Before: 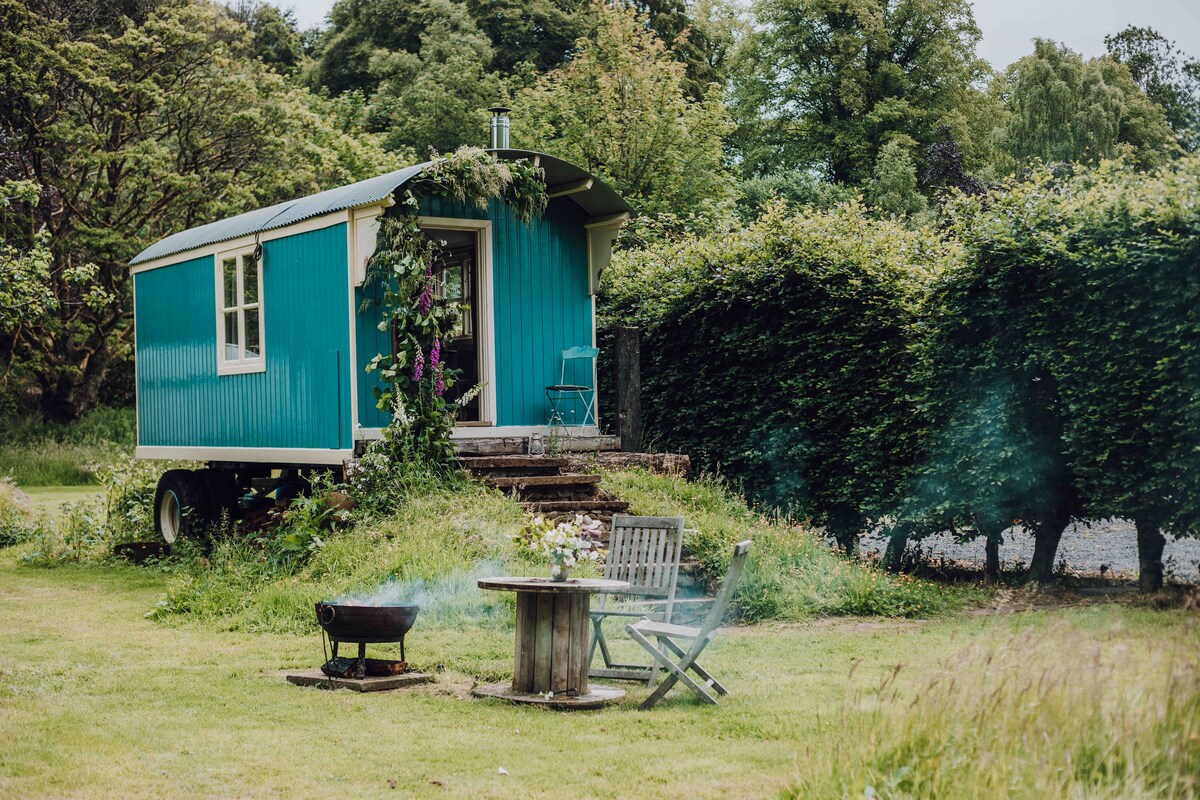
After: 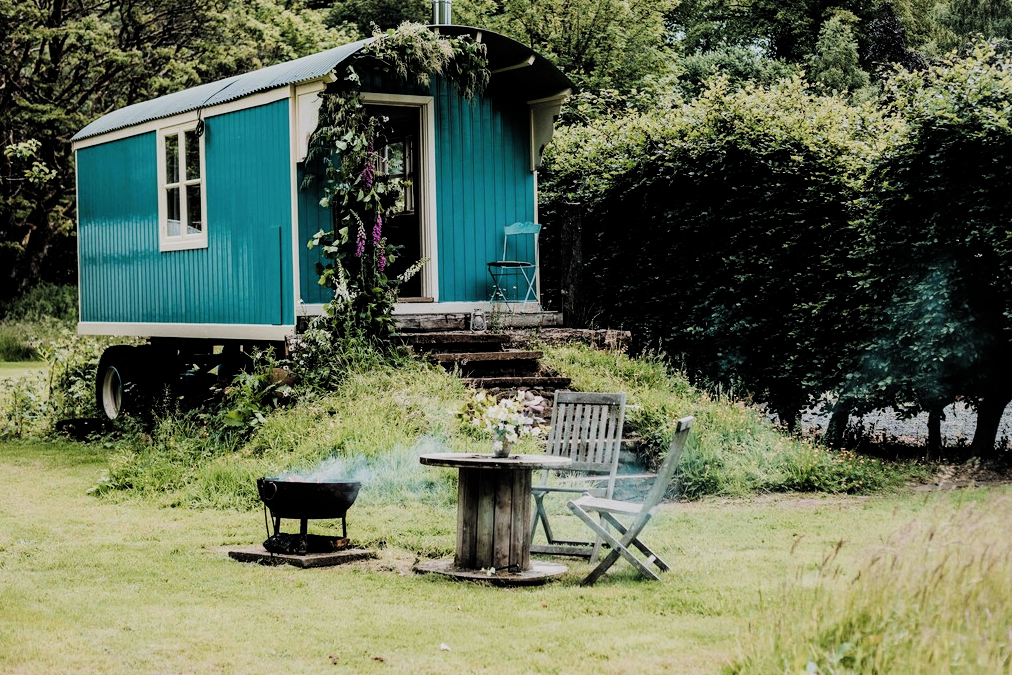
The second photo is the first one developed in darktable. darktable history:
crop and rotate: left 4.87%, top 15.54%, right 10.716%
filmic rgb: black relative exposure -5.09 EV, white relative exposure 3.96 EV, hardness 2.89, contrast 1.485, add noise in highlights 0.001, preserve chrominance max RGB, color science v3 (2019), use custom middle-gray values true, contrast in highlights soft
